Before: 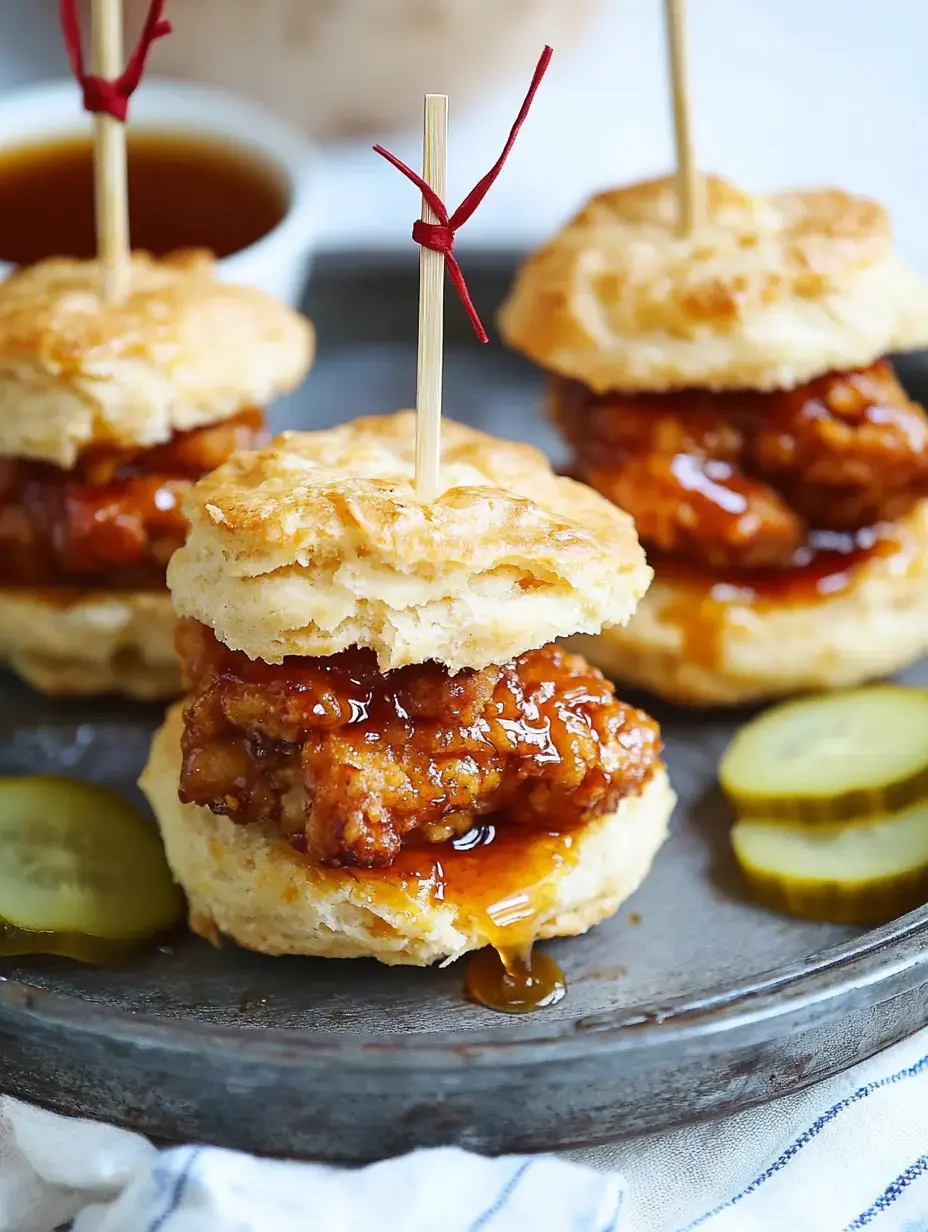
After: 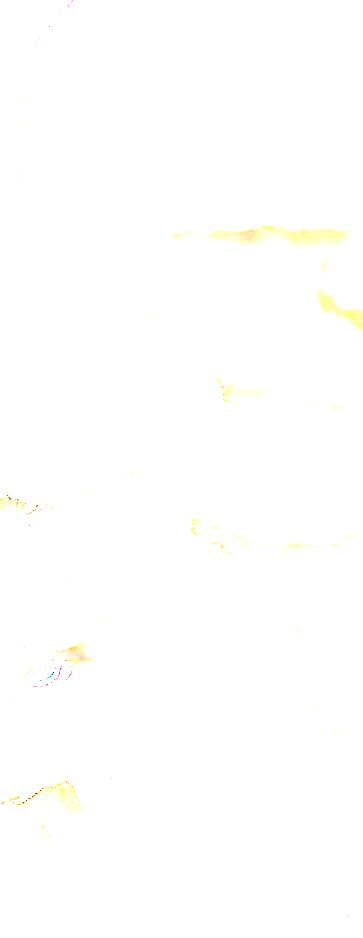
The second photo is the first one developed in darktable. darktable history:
crop: left 45.721%, top 13.393%, right 14.118%, bottom 10.01%
color calibration: x 0.37, y 0.382, temperature 4313.32 K
exposure: exposure 8 EV, compensate highlight preservation false
